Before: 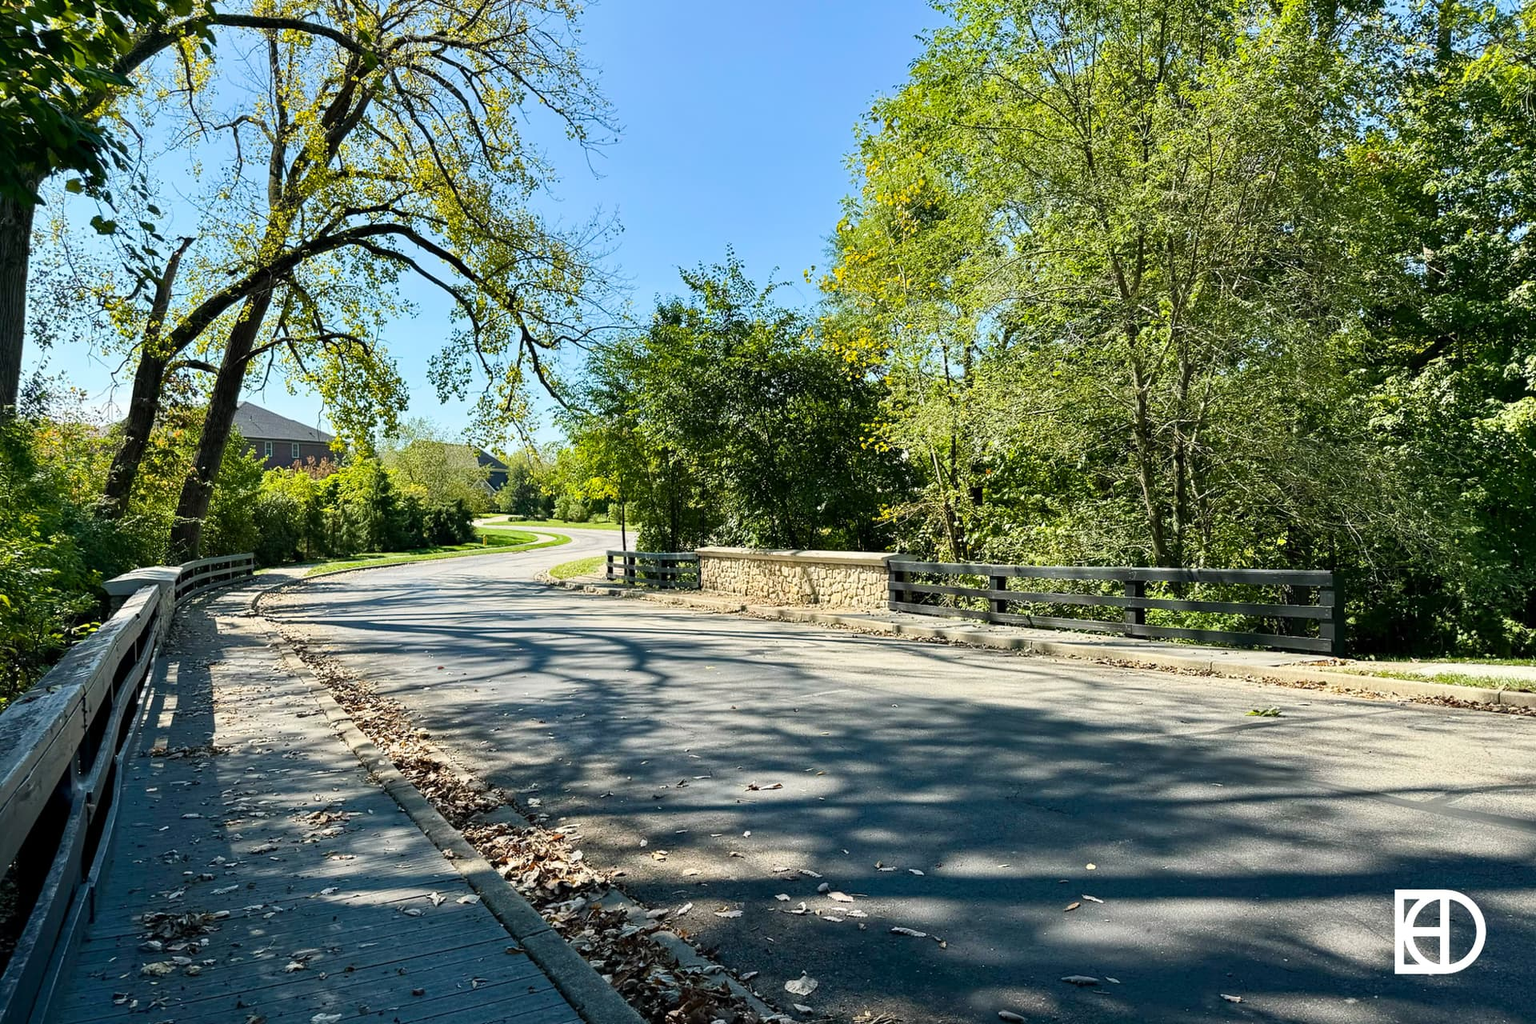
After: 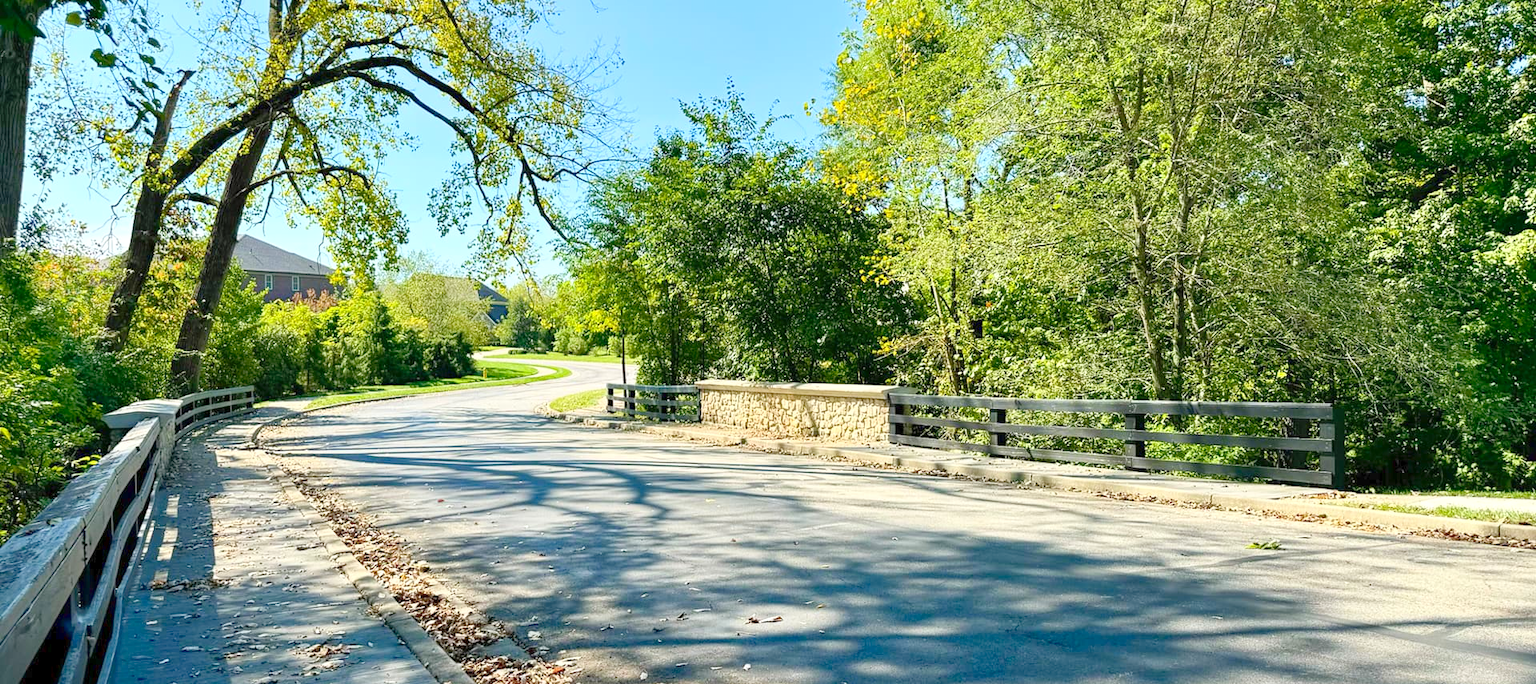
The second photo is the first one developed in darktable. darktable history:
crop: top 16.341%, bottom 16.714%
levels: levels [0, 0.397, 0.955]
